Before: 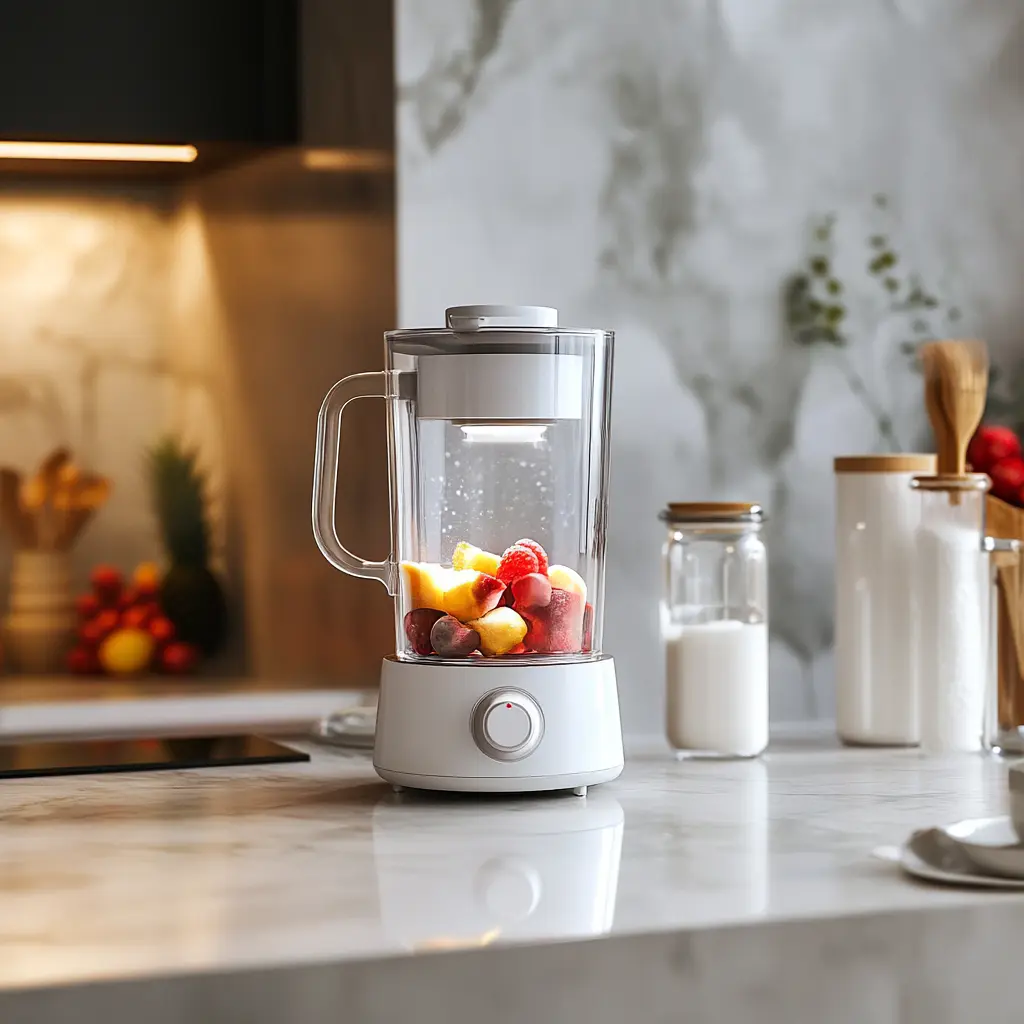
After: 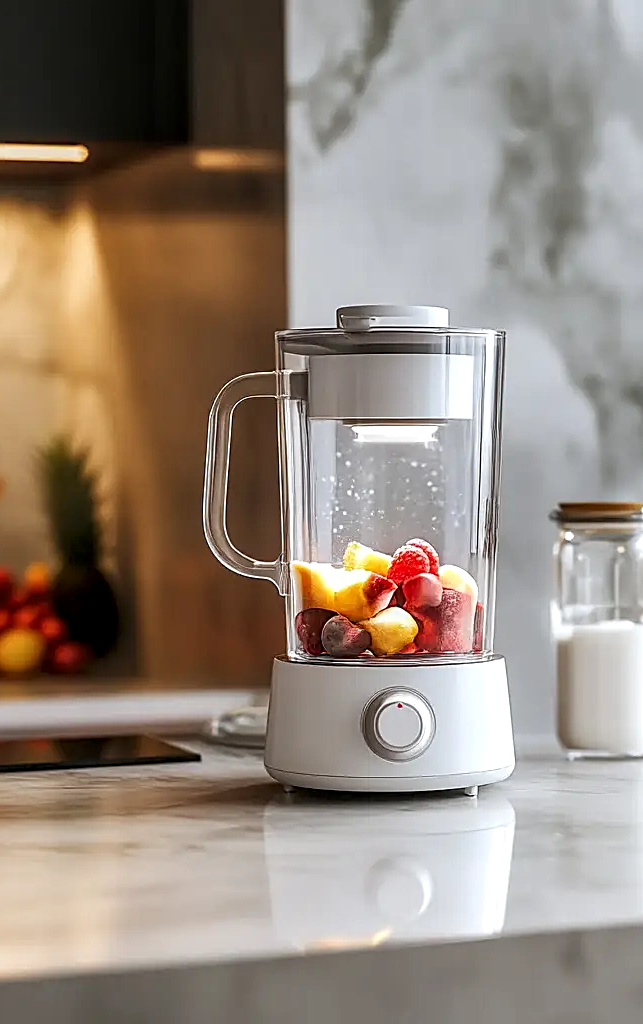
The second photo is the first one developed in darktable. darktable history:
crop: left 10.703%, right 26.464%
local contrast: detail 130%
sharpen: on, module defaults
tone equalizer: on, module defaults
